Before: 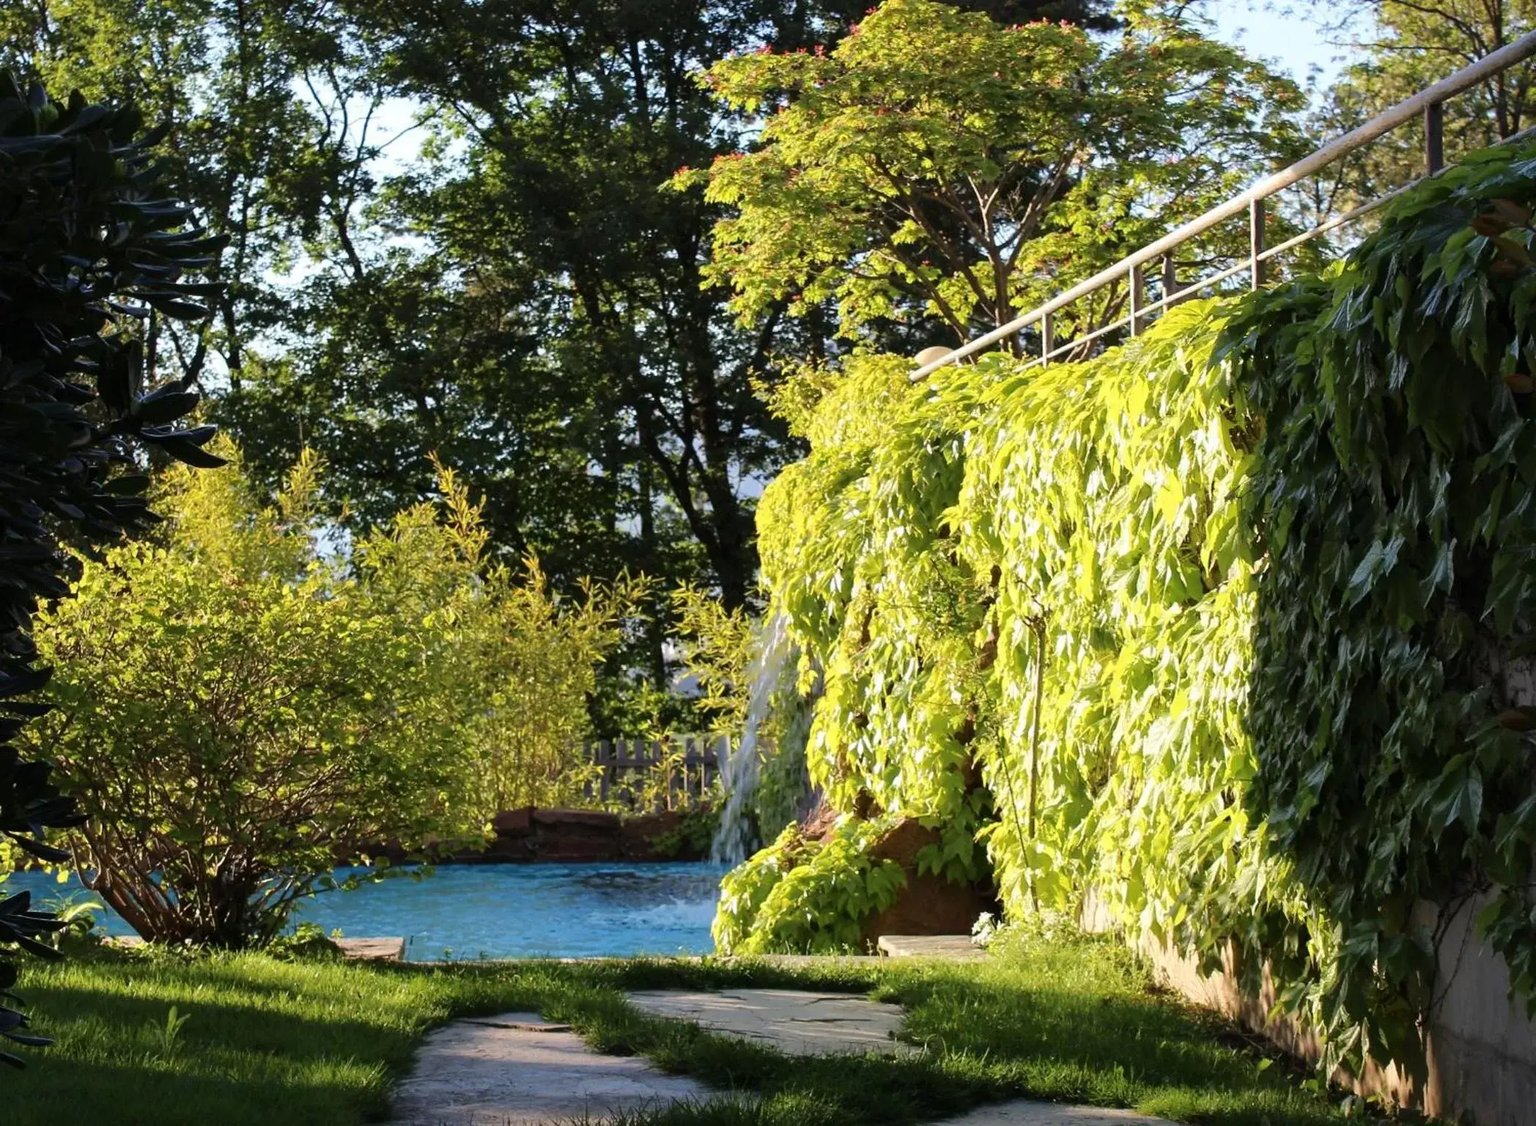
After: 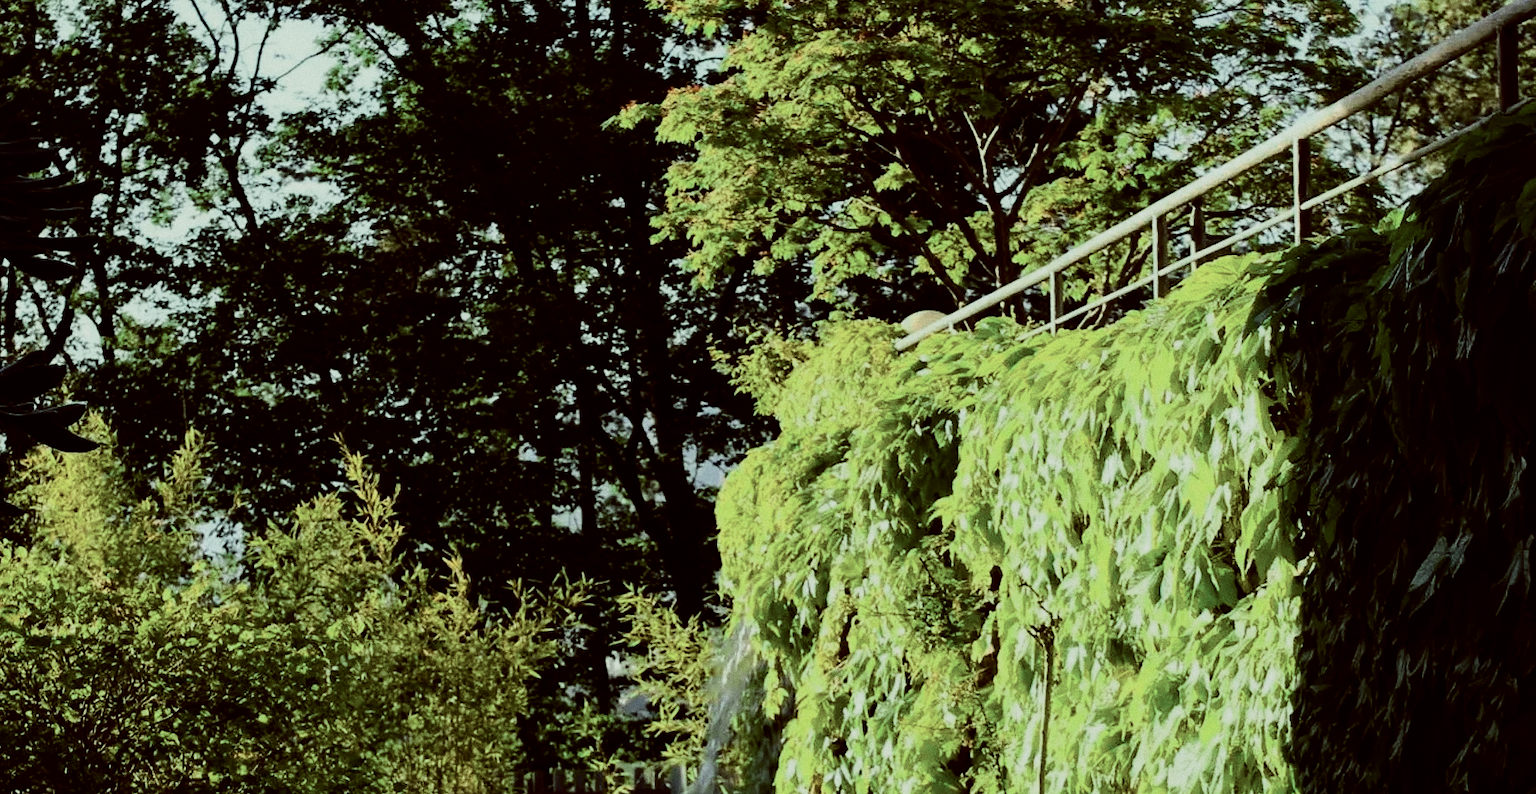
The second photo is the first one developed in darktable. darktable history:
grain: on, module defaults
color balance: lift [1, 1.015, 0.987, 0.985], gamma [1, 0.959, 1.042, 0.958], gain [0.927, 0.938, 1.072, 0.928], contrast 1.5%
color zones: curves: ch0 [(0, 0.5) (0.125, 0.4) (0.25, 0.5) (0.375, 0.4) (0.5, 0.4) (0.625, 0.35) (0.75, 0.35) (0.875, 0.5)]; ch1 [(0, 0.35) (0.125, 0.45) (0.25, 0.35) (0.375, 0.35) (0.5, 0.35) (0.625, 0.35) (0.75, 0.45) (0.875, 0.35)]; ch2 [(0, 0.6) (0.125, 0.5) (0.25, 0.5) (0.375, 0.6) (0.5, 0.6) (0.625, 0.5) (0.75, 0.5) (0.875, 0.5)]
contrast brightness saturation: contrast 0.28
crop and rotate: left 9.345%, top 7.22%, right 4.982%, bottom 32.331%
exposure: exposure -0.462 EV, compensate highlight preservation false
filmic rgb: black relative exposure -5 EV, hardness 2.88, contrast 1.3, highlights saturation mix -30%
